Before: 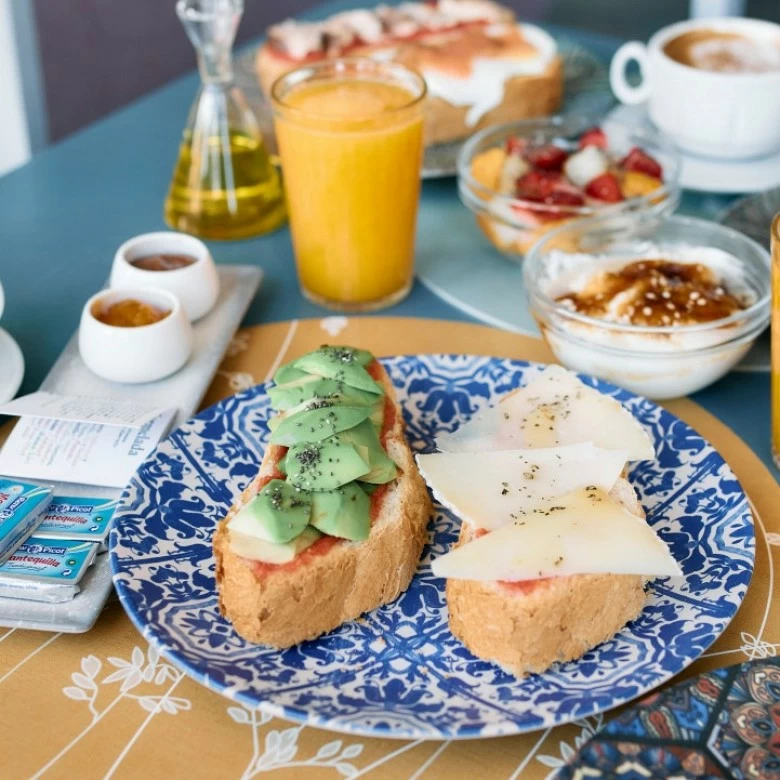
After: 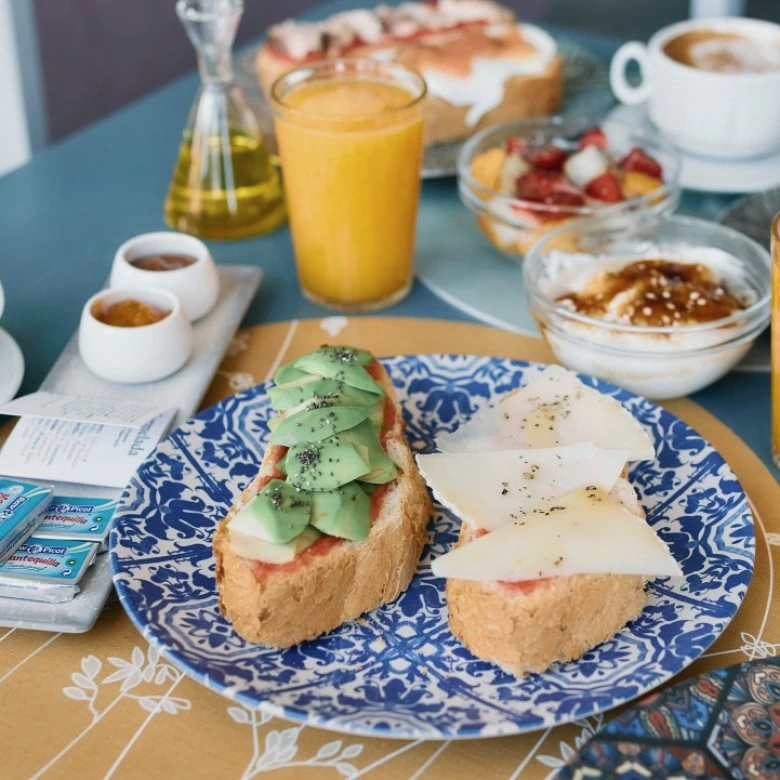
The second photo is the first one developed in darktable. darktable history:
tone equalizer: on, module defaults
contrast brightness saturation: contrast -0.088, brightness -0.035, saturation -0.114
